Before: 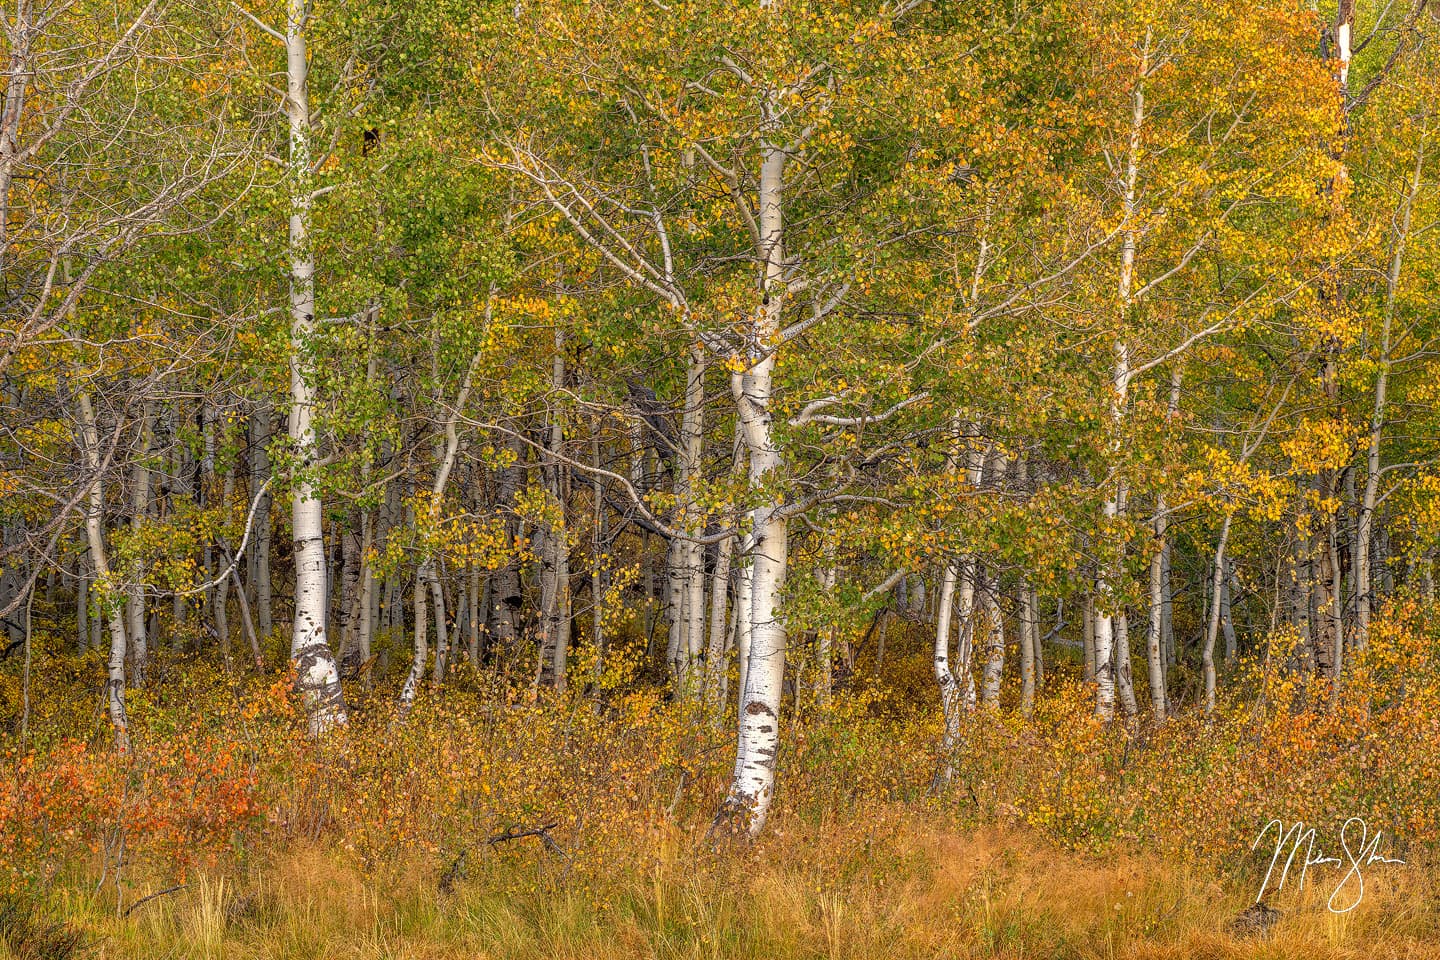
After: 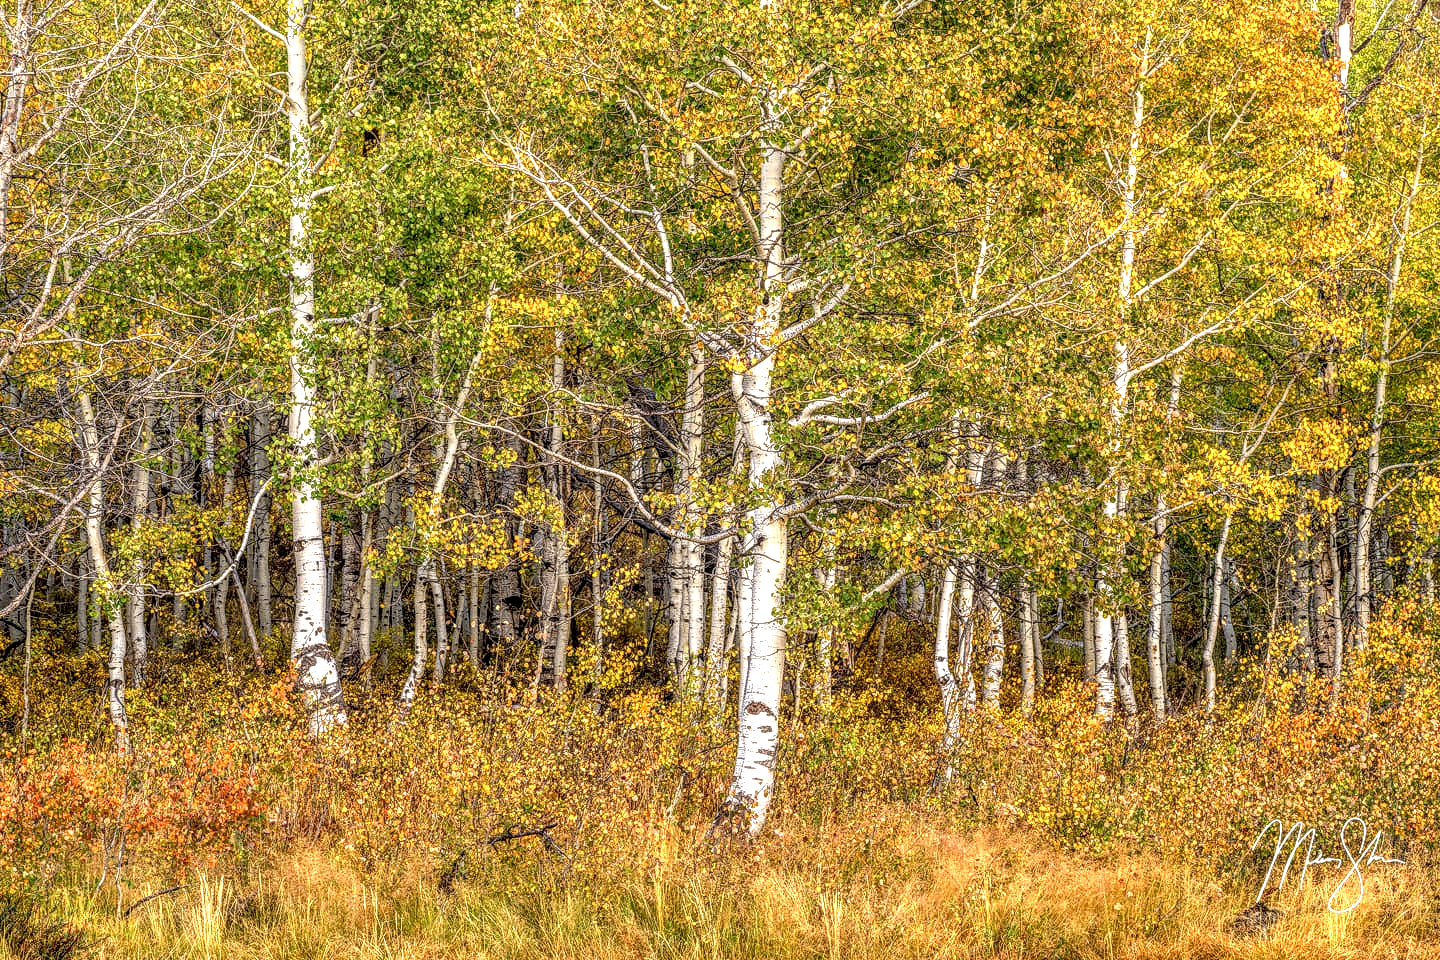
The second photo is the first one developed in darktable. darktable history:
exposure: exposure 0.6 EV, compensate highlight preservation false
local contrast: highlights 0%, shadows 0%, detail 182%
